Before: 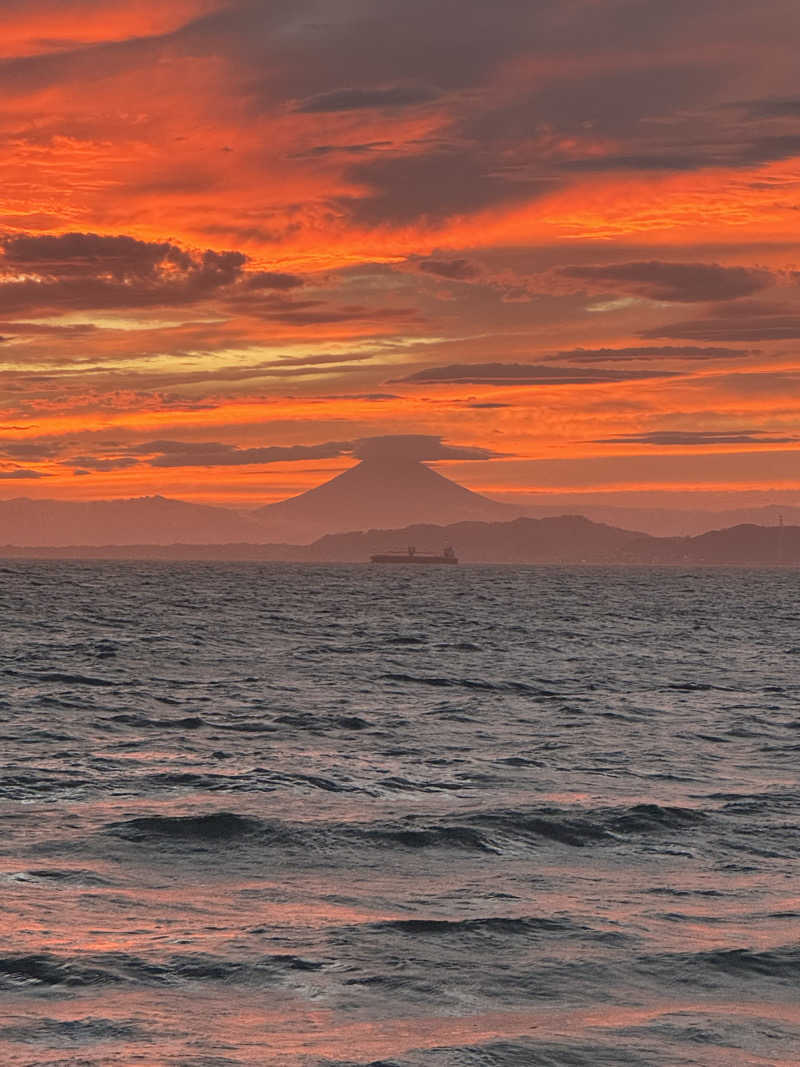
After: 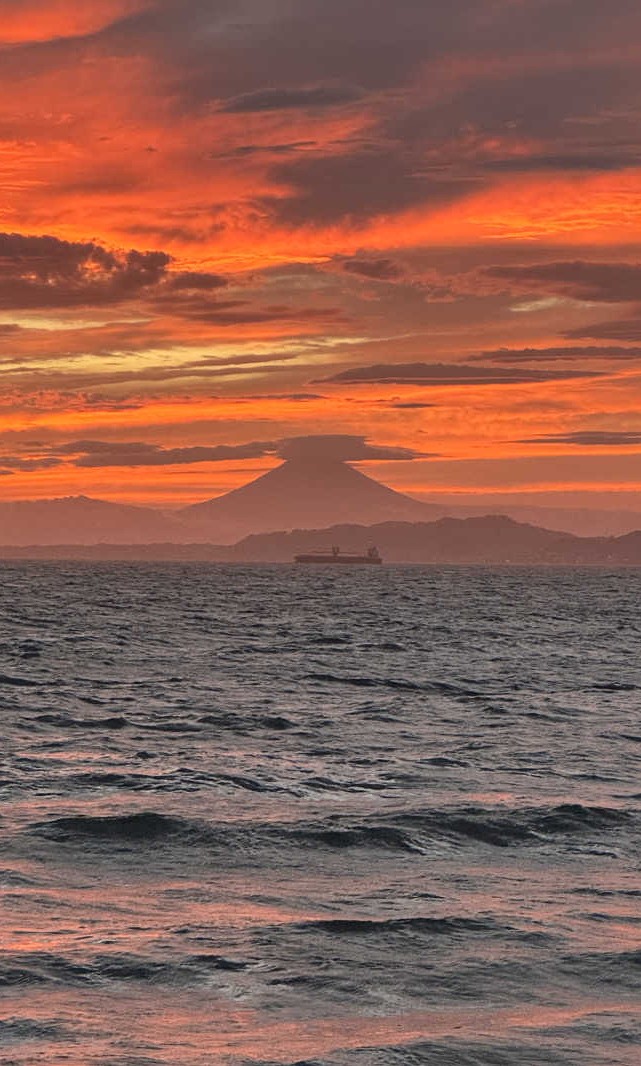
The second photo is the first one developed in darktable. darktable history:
local contrast: mode bilateral grid, contrast 20, coarseness 50, detail 119%, midtone range 0.2
crop and rotate: left 9.579%, right 10.171%
